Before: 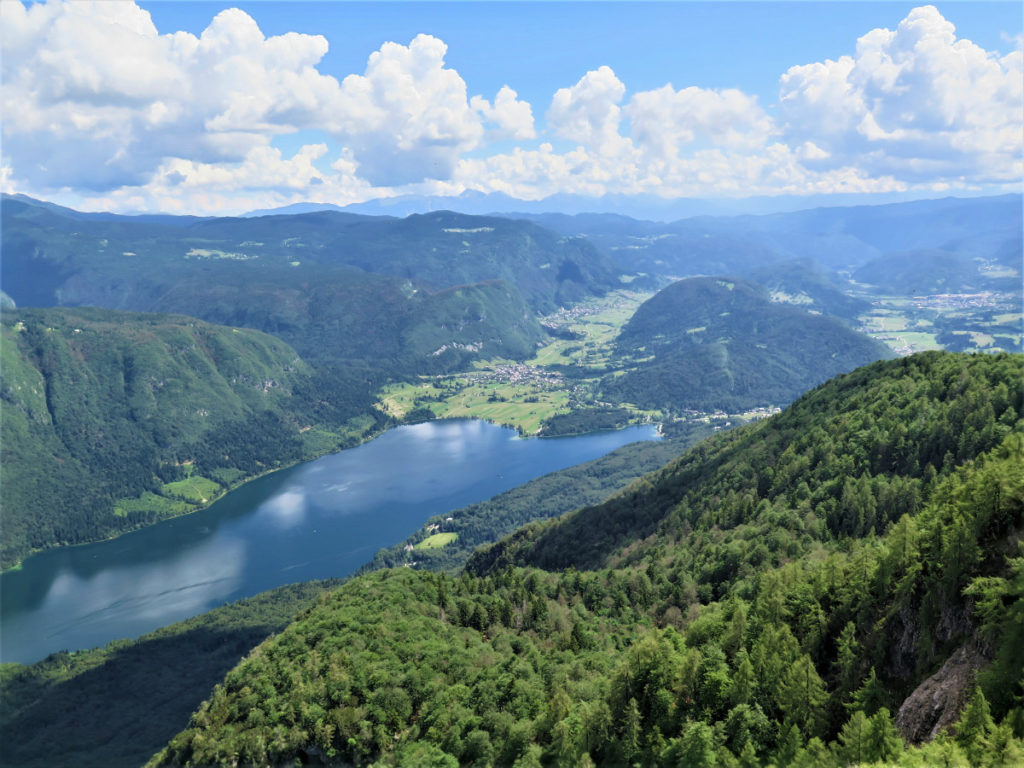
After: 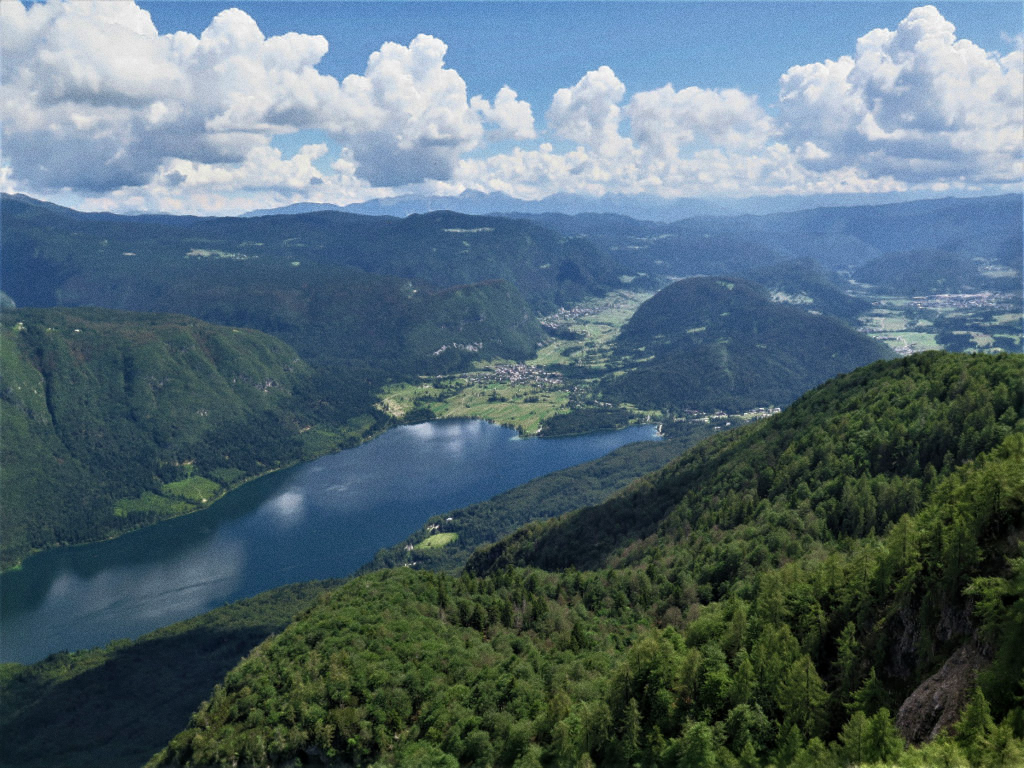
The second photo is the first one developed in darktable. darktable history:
tone equalizer: on, module defaults
grain: coarseness 0.47 ISO
rgb curve: curves: ch0 [(0, 0) (0.415, 0.237) (1, 1)]
